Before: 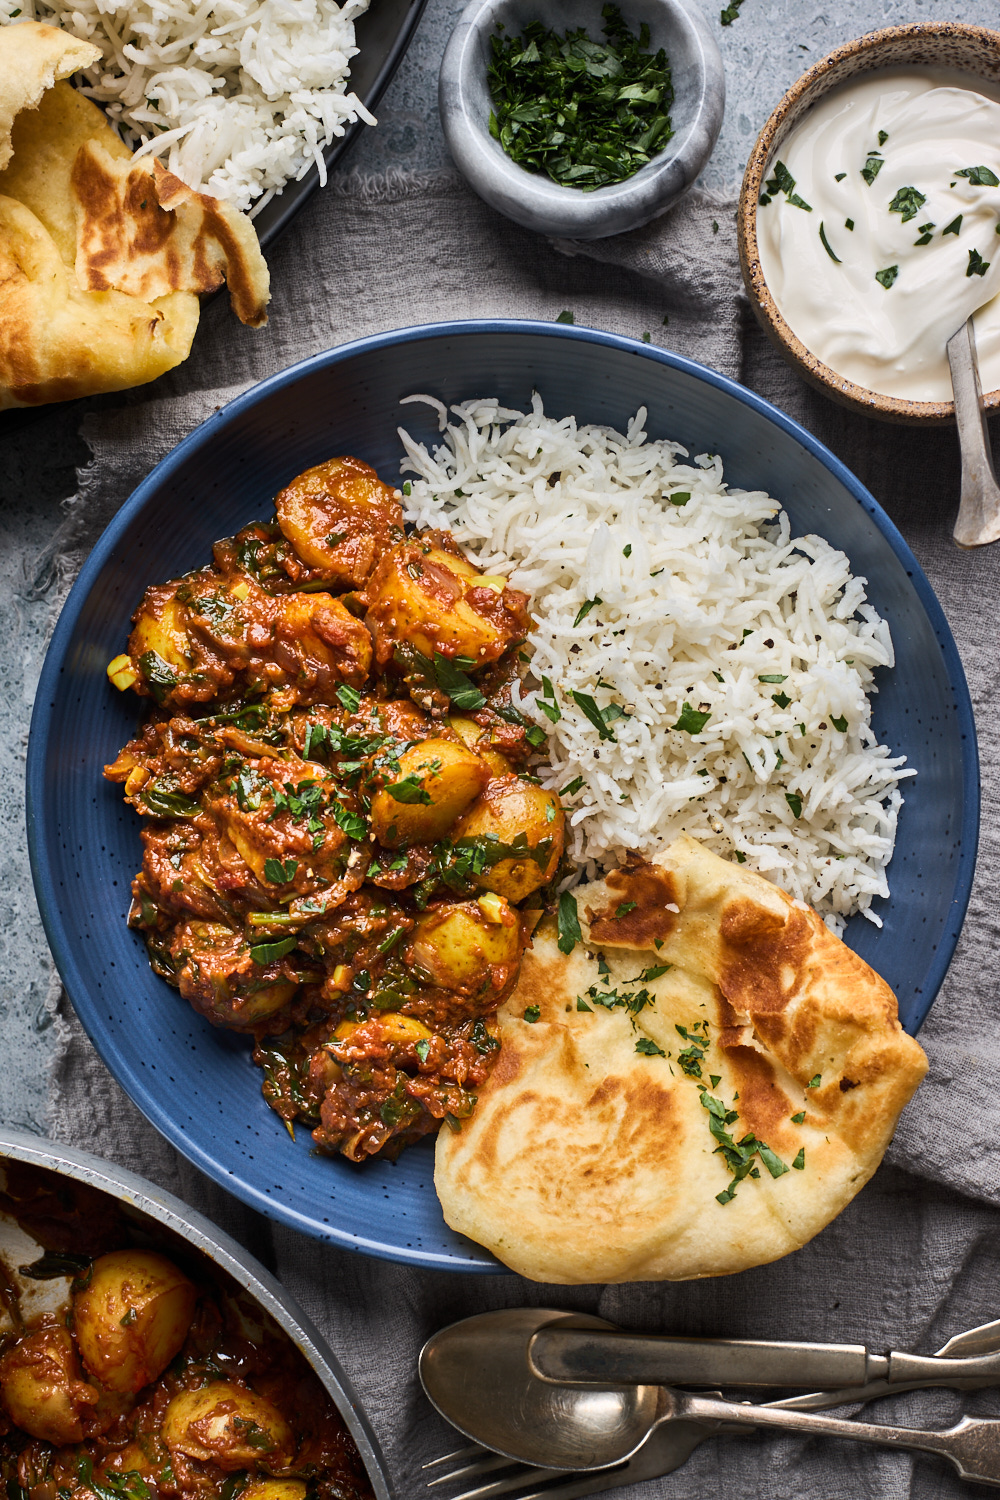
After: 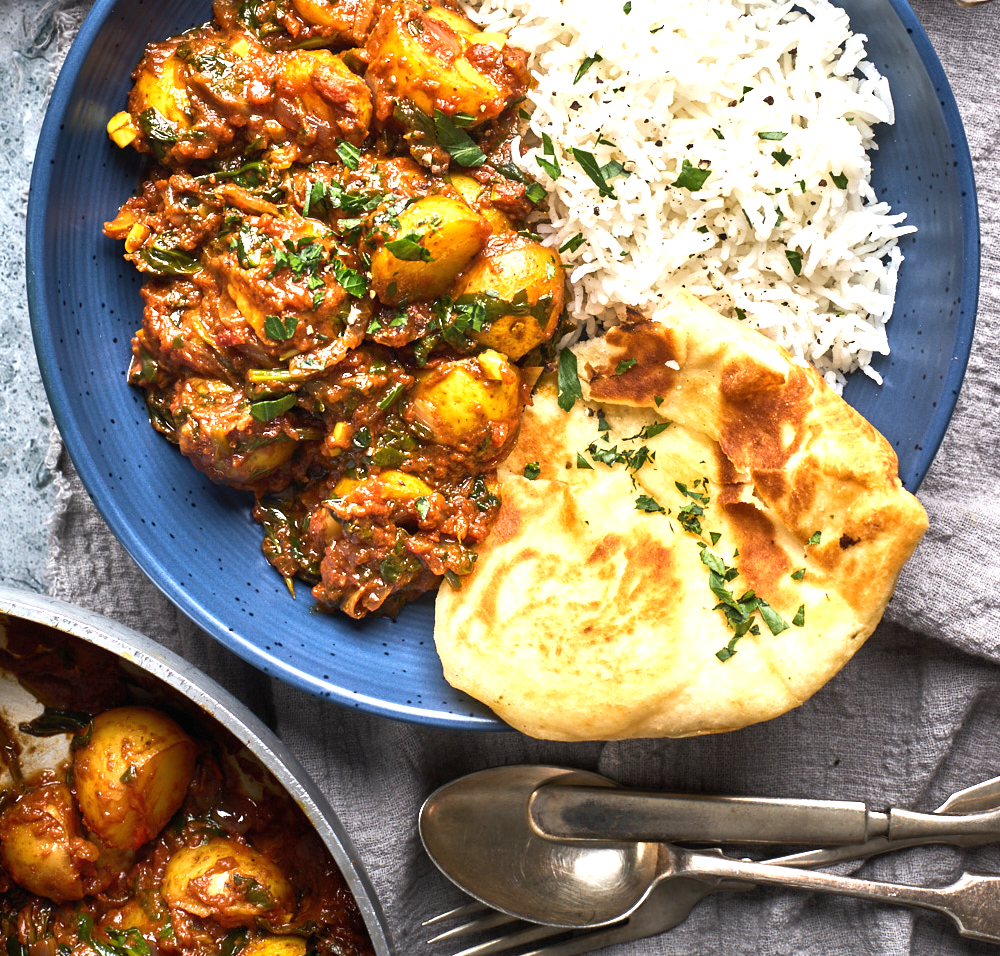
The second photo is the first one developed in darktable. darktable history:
crop and rotate: top 36.257%
exposure: black level correction 0, exposure 1 EV, compensate highlight preservation false
